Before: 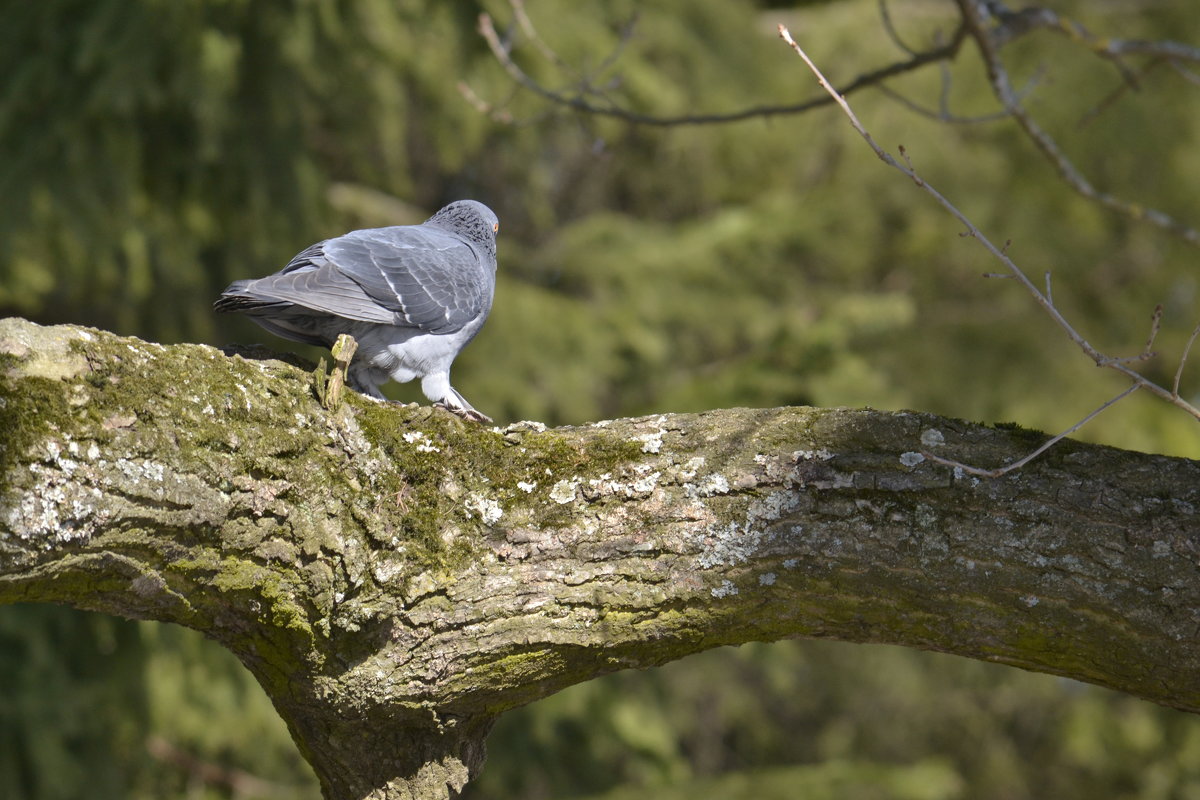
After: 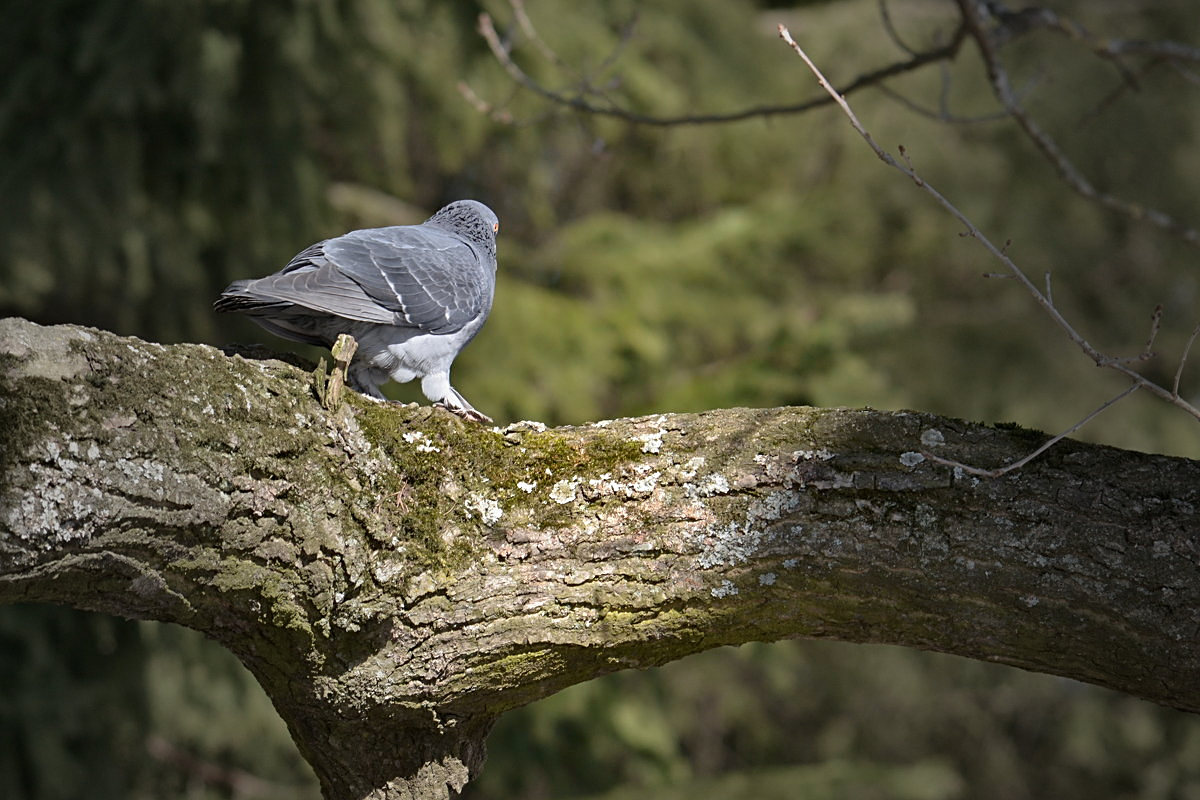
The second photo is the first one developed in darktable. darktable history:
vignetting: fall-off start 16.88%, fall-off radius 99.42%, width/height ratio 0.719
sharpen: on, module defaults
